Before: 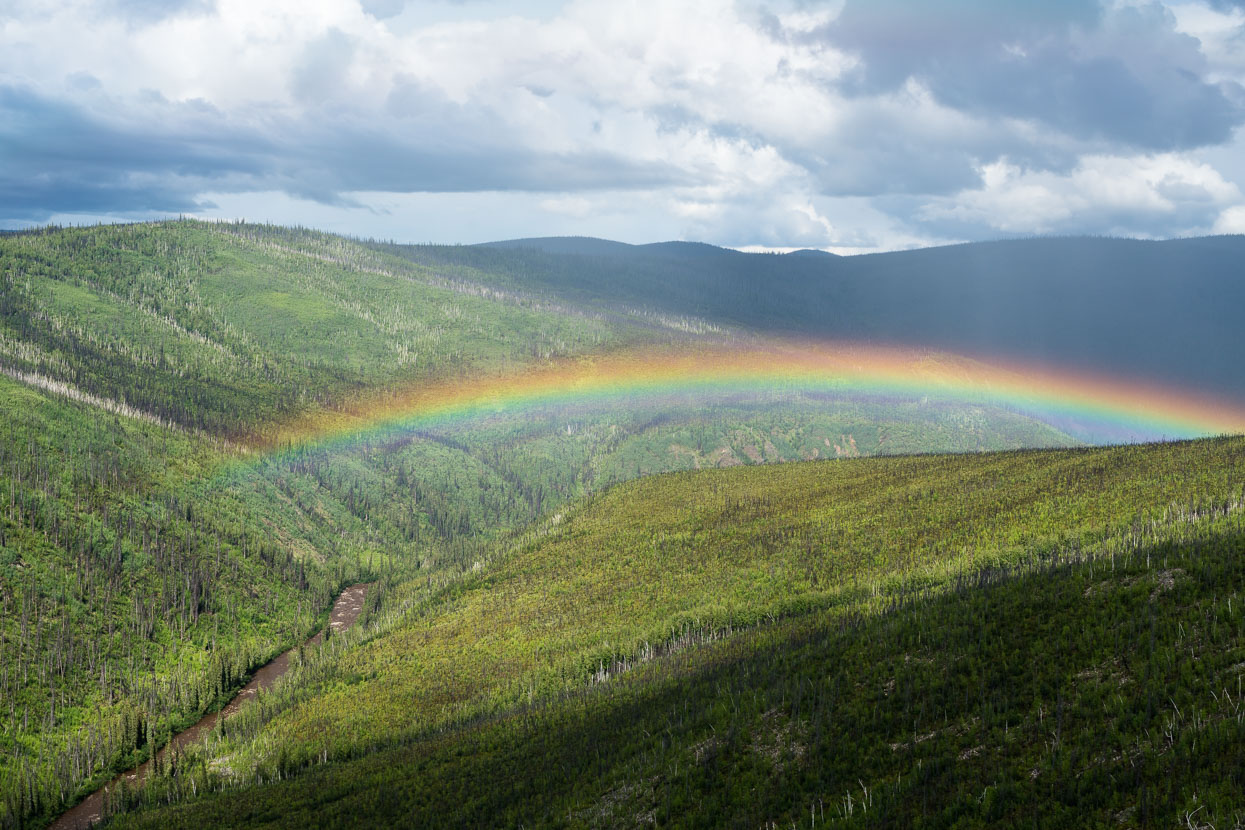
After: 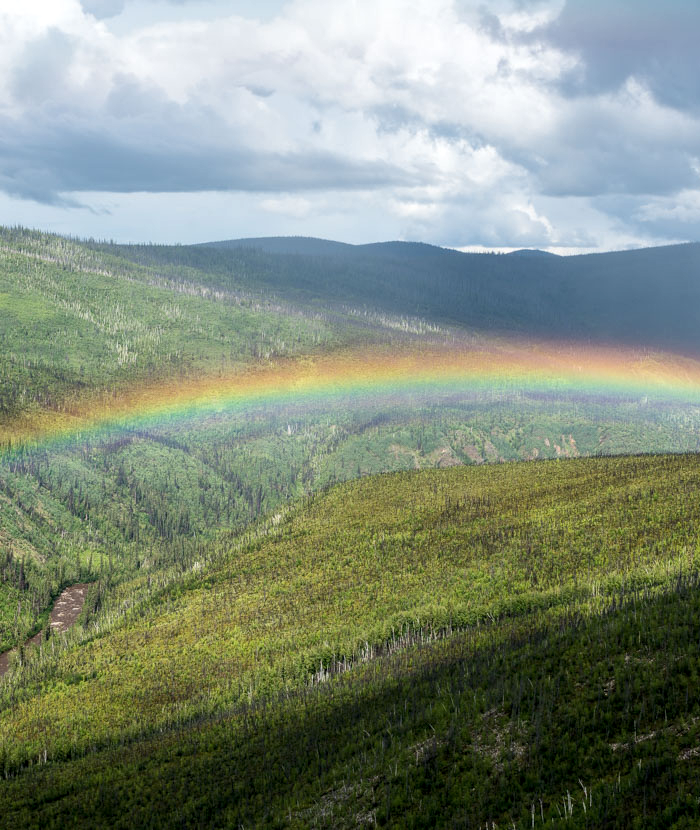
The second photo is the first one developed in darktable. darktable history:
exposure: black level correction 0.001, compensate highlight preservation false
local contrast: on, module defaults
crop and rotate: left 22.516%, right 21.234%
